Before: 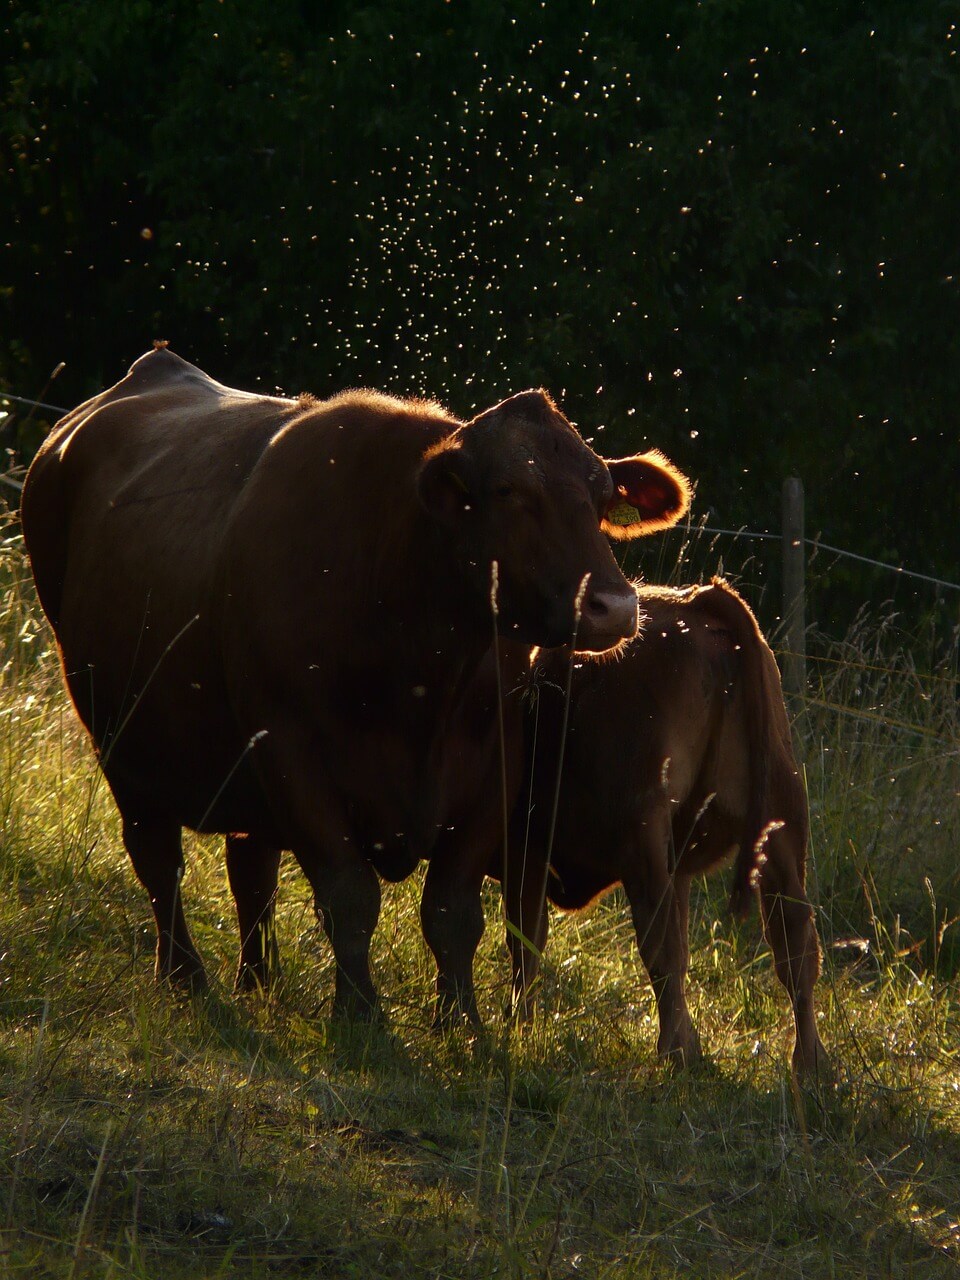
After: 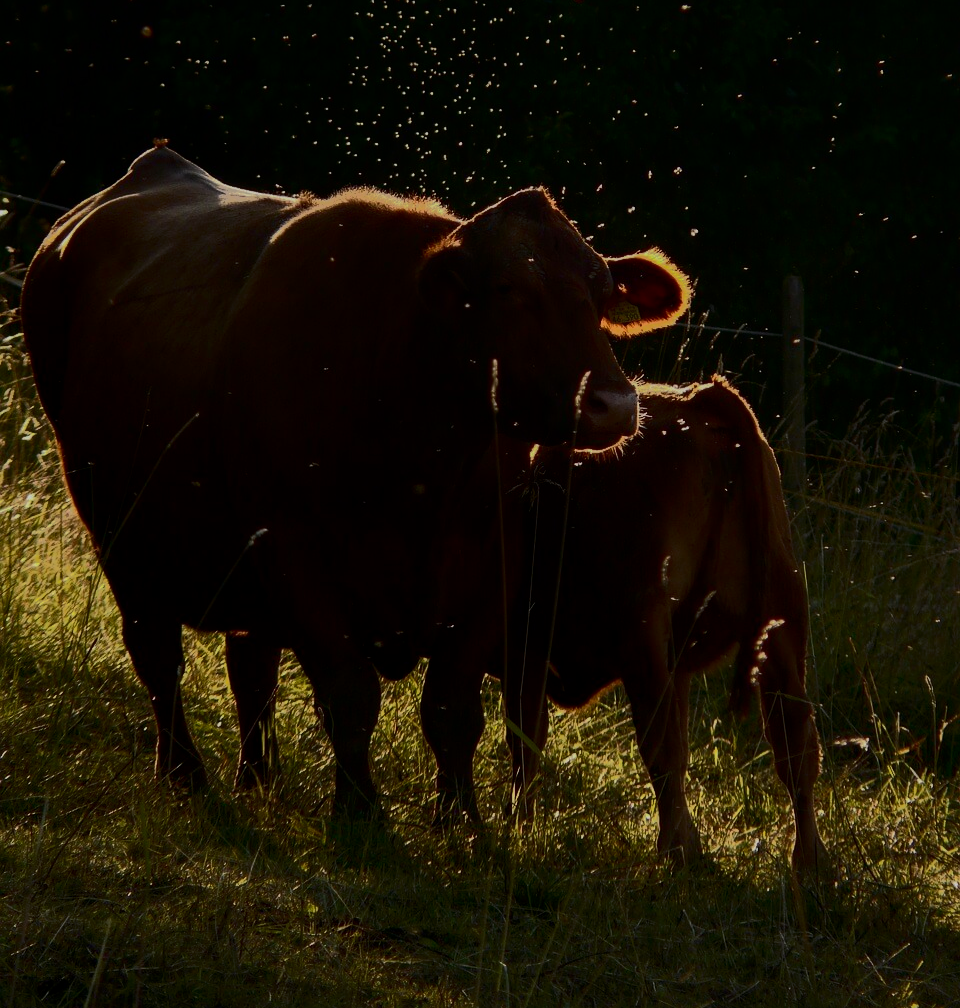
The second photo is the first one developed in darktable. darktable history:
exposure: exposure -0.562 EV, compensate exposure bias true, compensate highlight preservation false
contrast brightness saturation: contrast 0.298
crop and rotate: top 15.842%, bottom 5.382%
shadows and highlights: shadows -19.06, highlights -73.22
local contrast: highlights 102%, shadows 98%, detail 120%, midtone range 0.2
